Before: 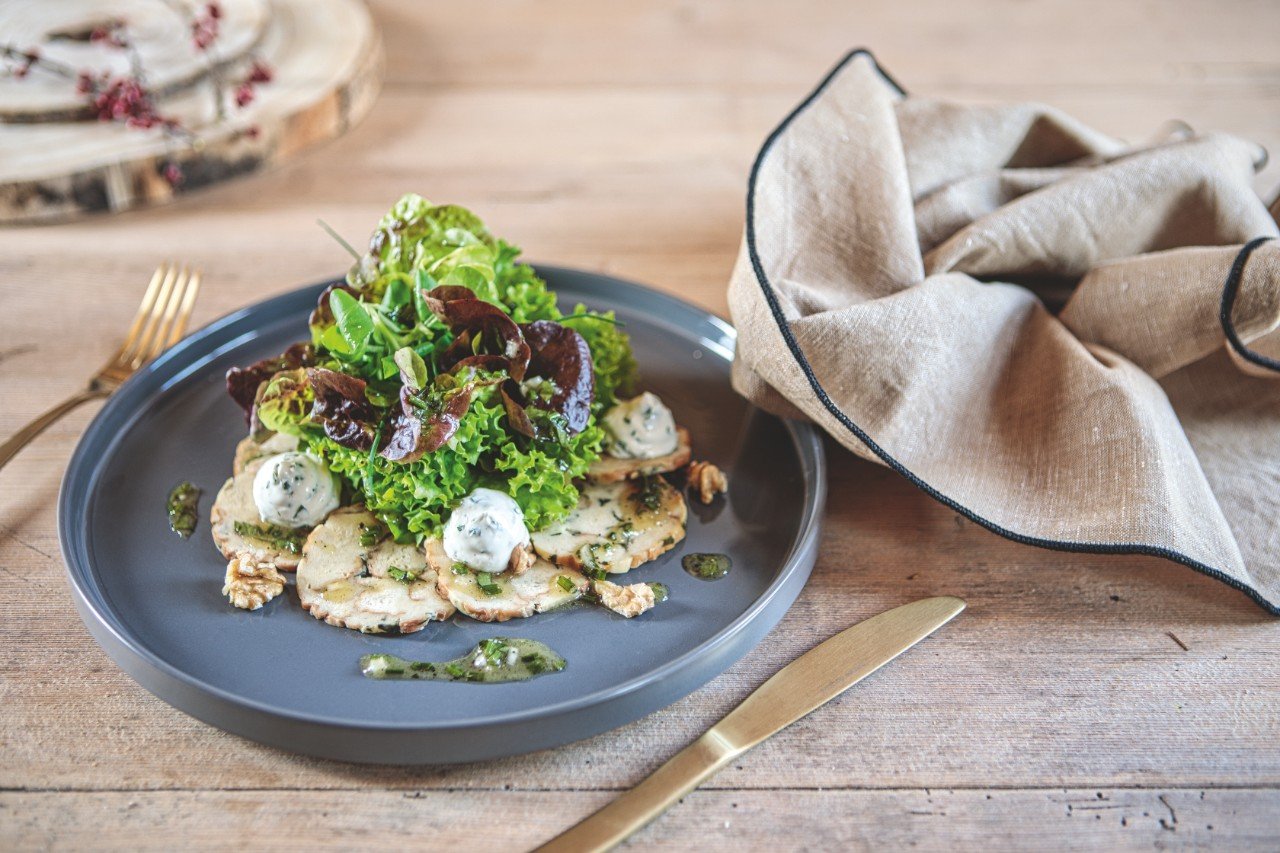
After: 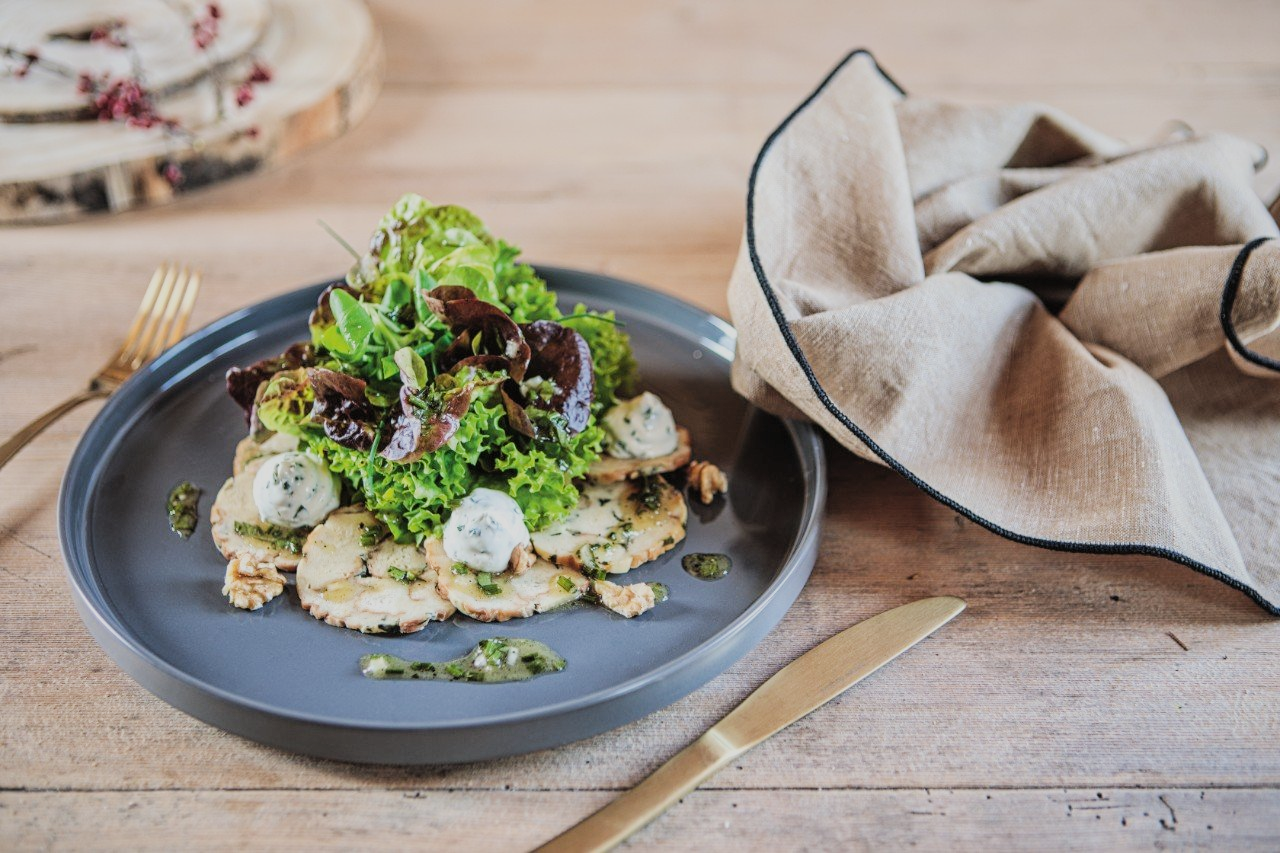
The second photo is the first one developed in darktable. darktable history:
filmic rgb: middle gray luminance 29.16%, black relative exposure -10.4 EV, white relative exposure 5.5 EV, target black luminance 0%, hardness 3.96, latitude 3%, contrast 1.128, highlights saturation mix 5.97%, shadows ↔ highlights balance 15.35%
exposure: black level correction 0.004, exposure 0.017 EV, compensate exposure bias true, compensate highlight preservation false
